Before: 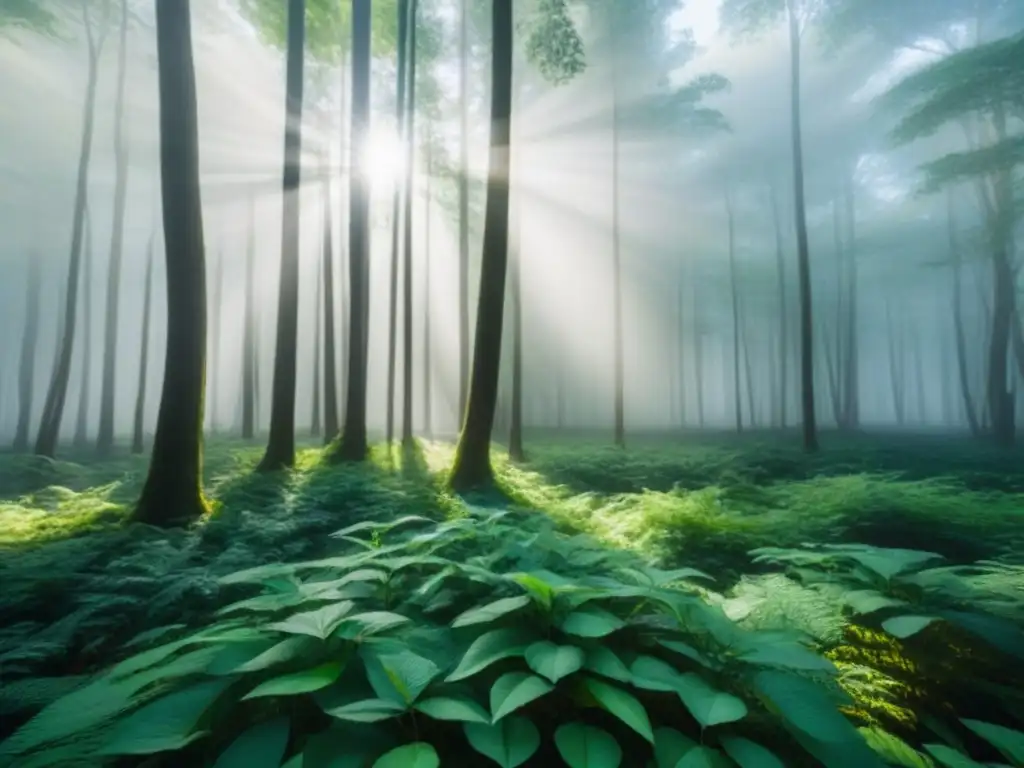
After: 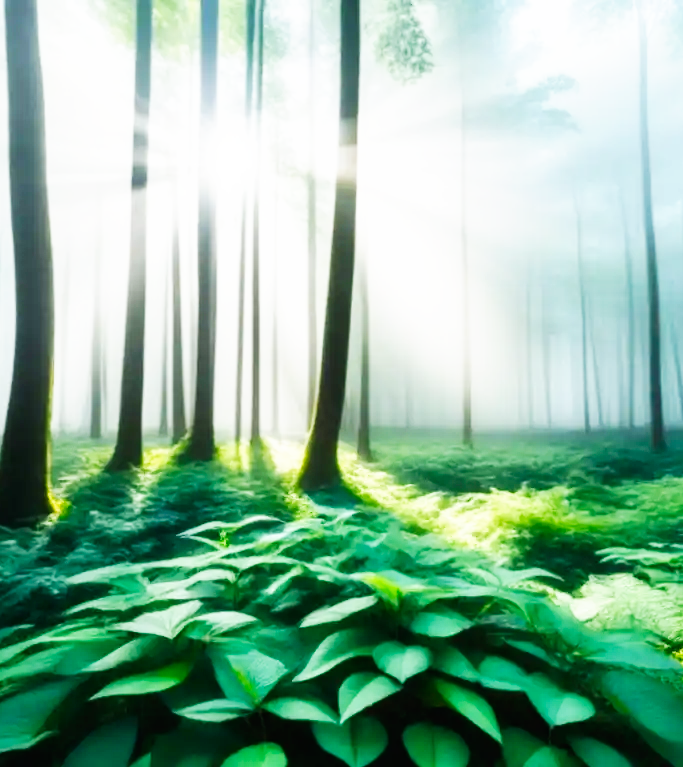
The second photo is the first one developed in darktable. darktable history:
base curve: curves: ch0 [(0, 0) (0.007, 0.004) (0.027, 0.03) (0.046, 0.07) (0.207, 0.54) (0.442, 0.872) (0.673, 0.972) (1, 1)], preserve colors none
crop and rotate: left 14.934%, right 18.345%
